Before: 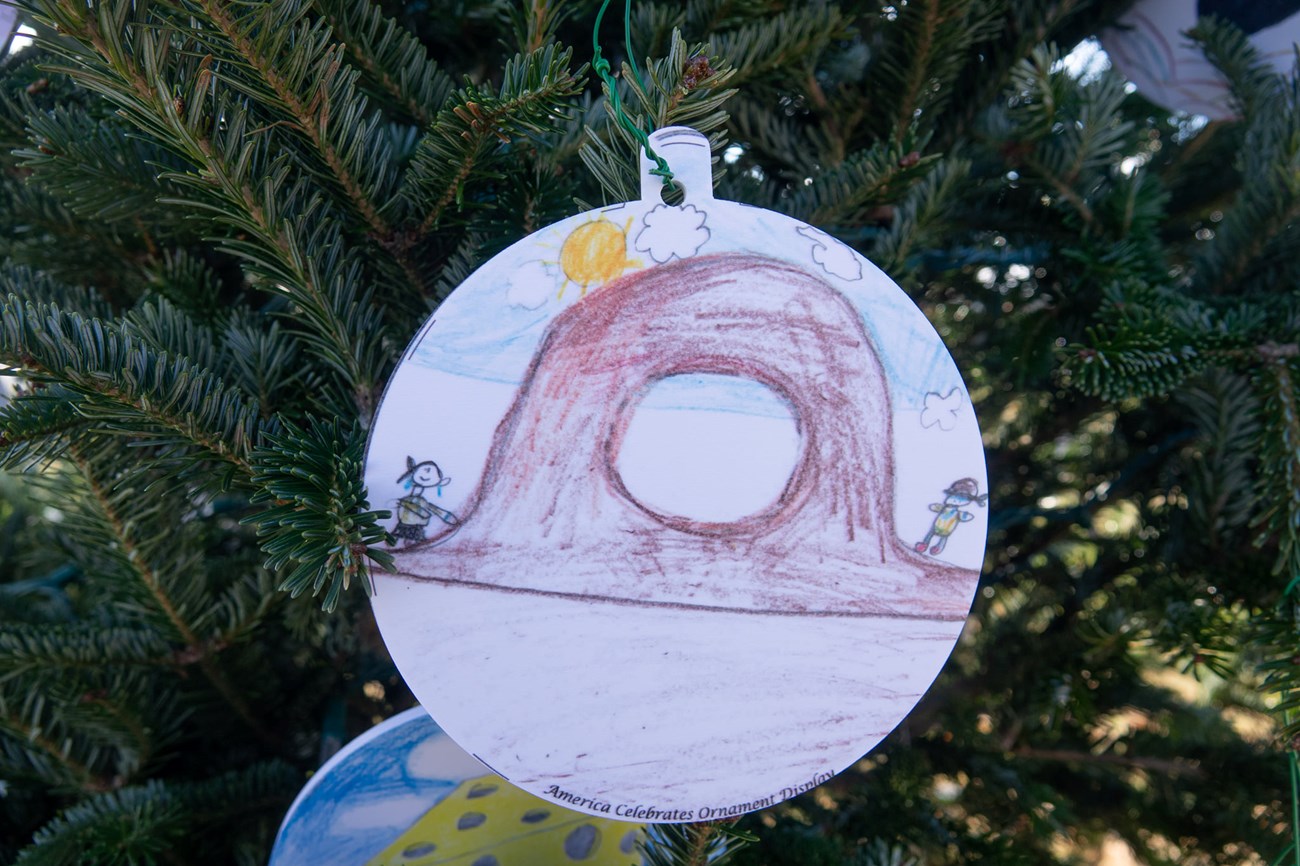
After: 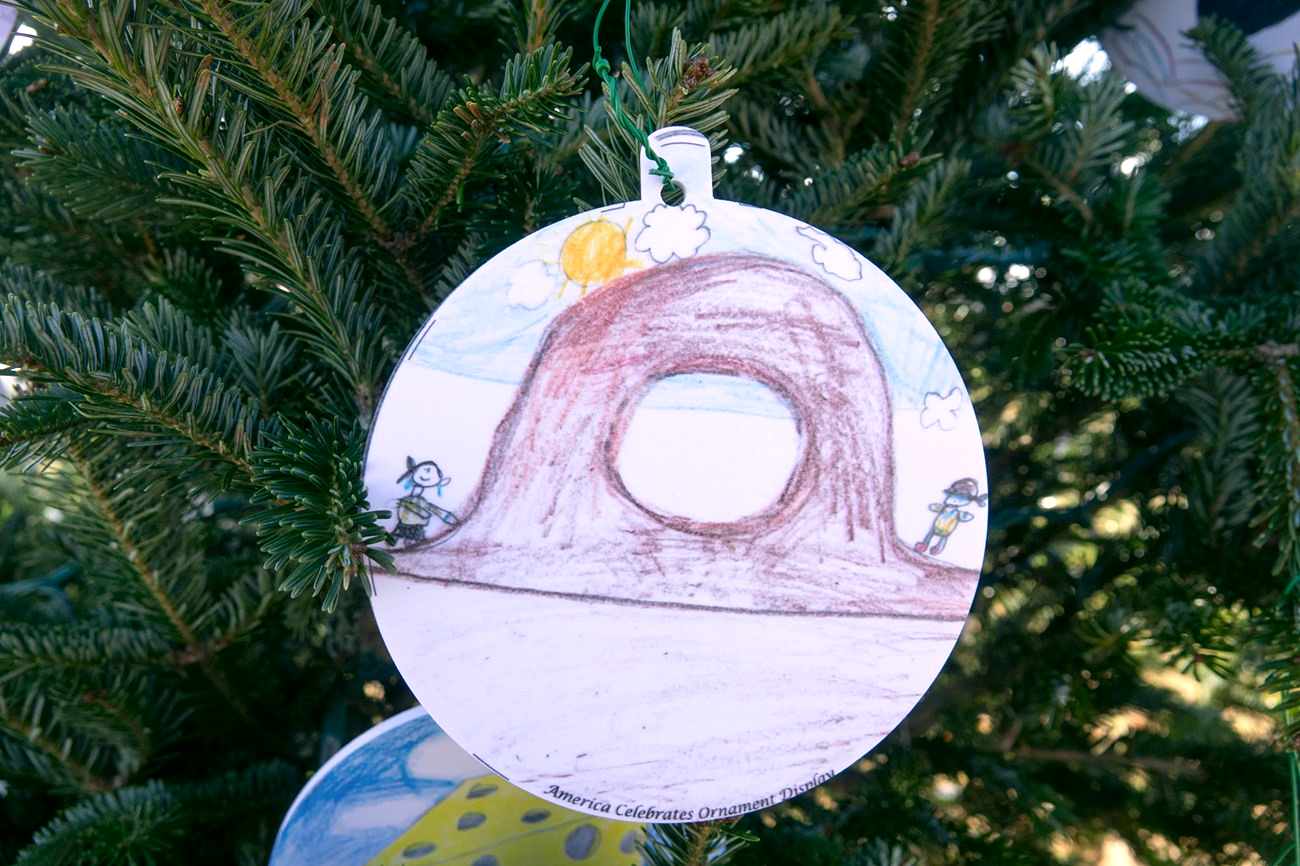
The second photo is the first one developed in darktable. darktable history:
color correction: highlights a* 3.93, highlights b* 4.96, shadows a* -6.81, shadows b* 4.57
exposure: black level correction 0.001, exposure 0.498 EV, compensate exposure bias true, compensate highlight preservation false
